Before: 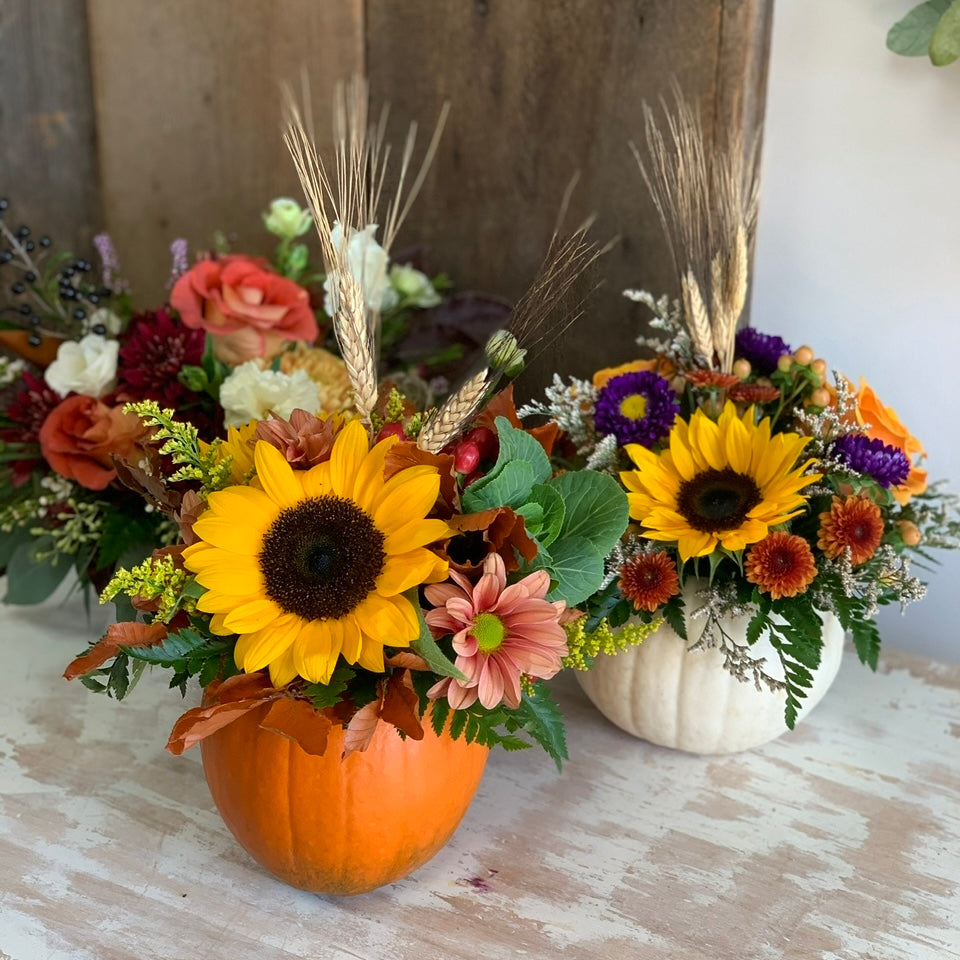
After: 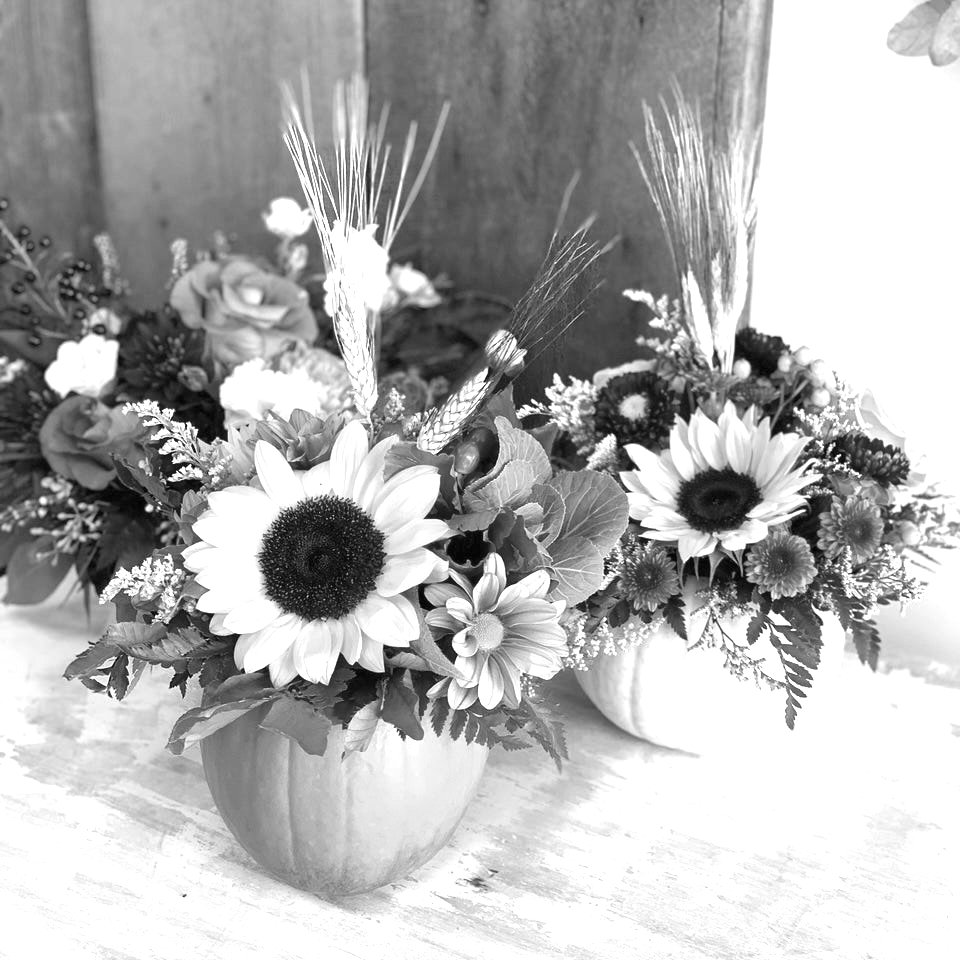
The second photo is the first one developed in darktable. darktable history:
monochrome: on, module defaults
exposure: black level correction 0, exposure 1.3 EV, compensate highlight preservation false
